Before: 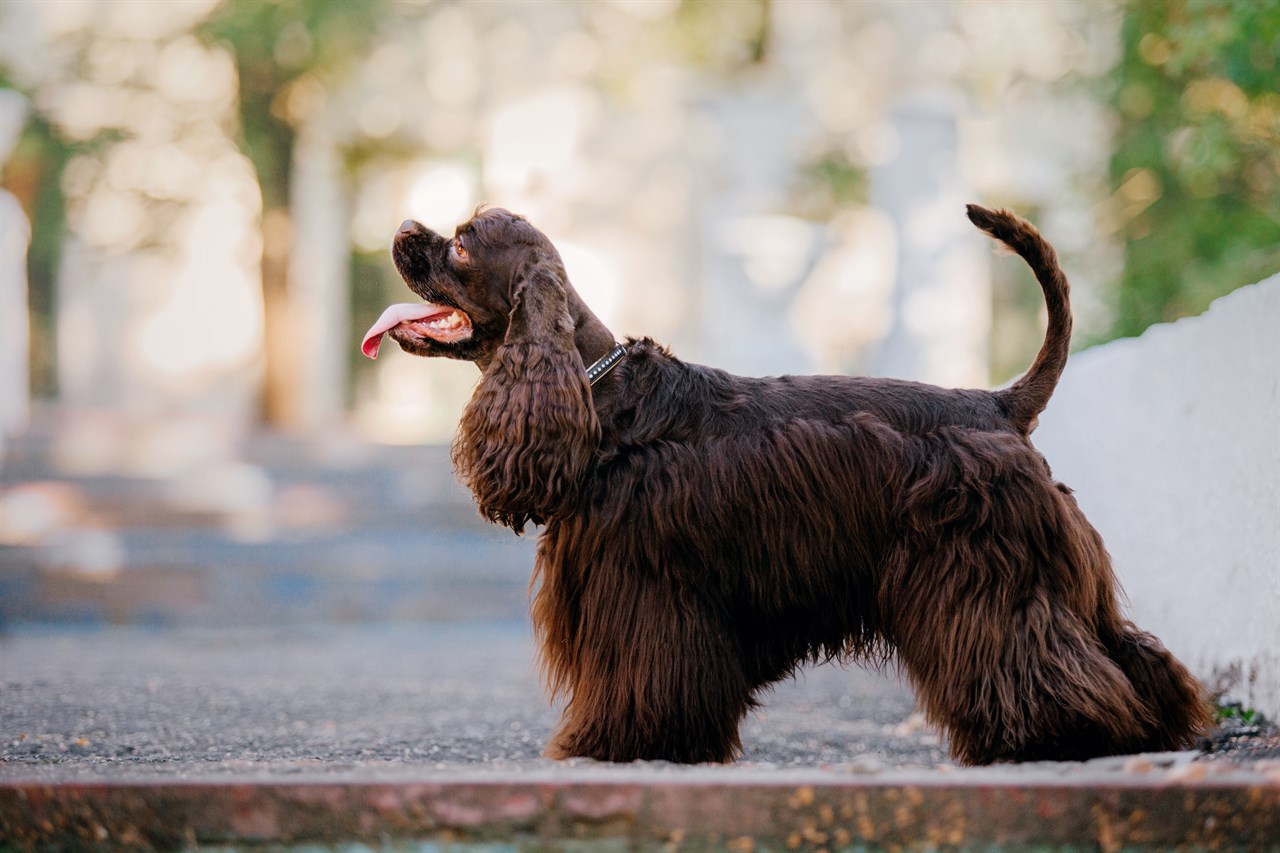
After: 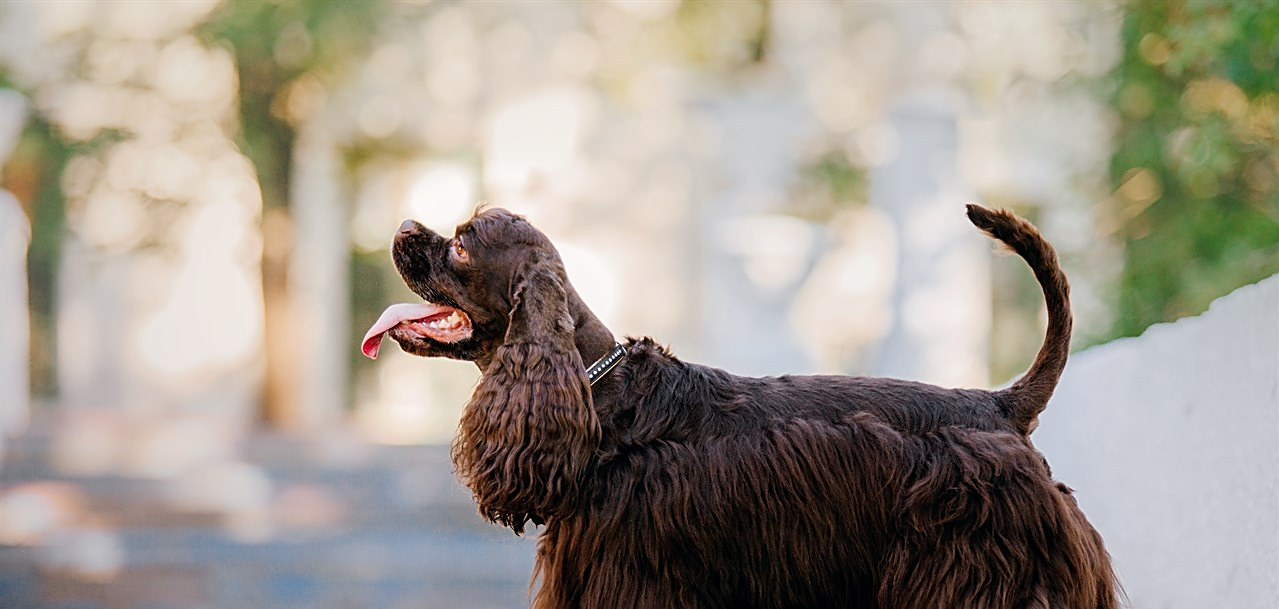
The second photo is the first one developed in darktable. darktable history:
crop: right 0%, bottom 28.538%
sharpen: on, module defaults
